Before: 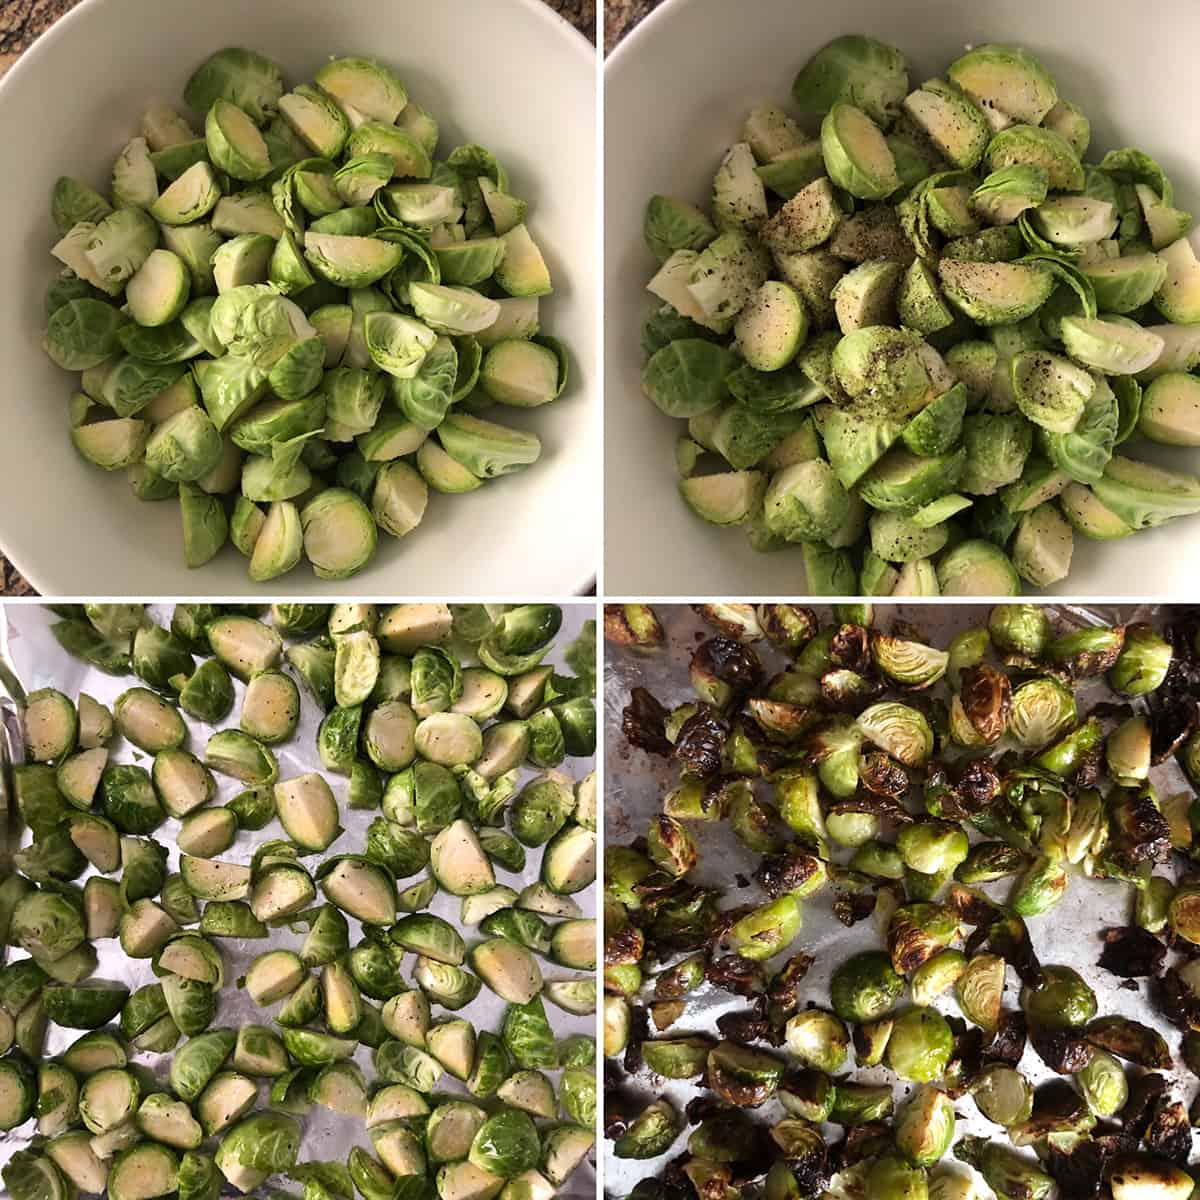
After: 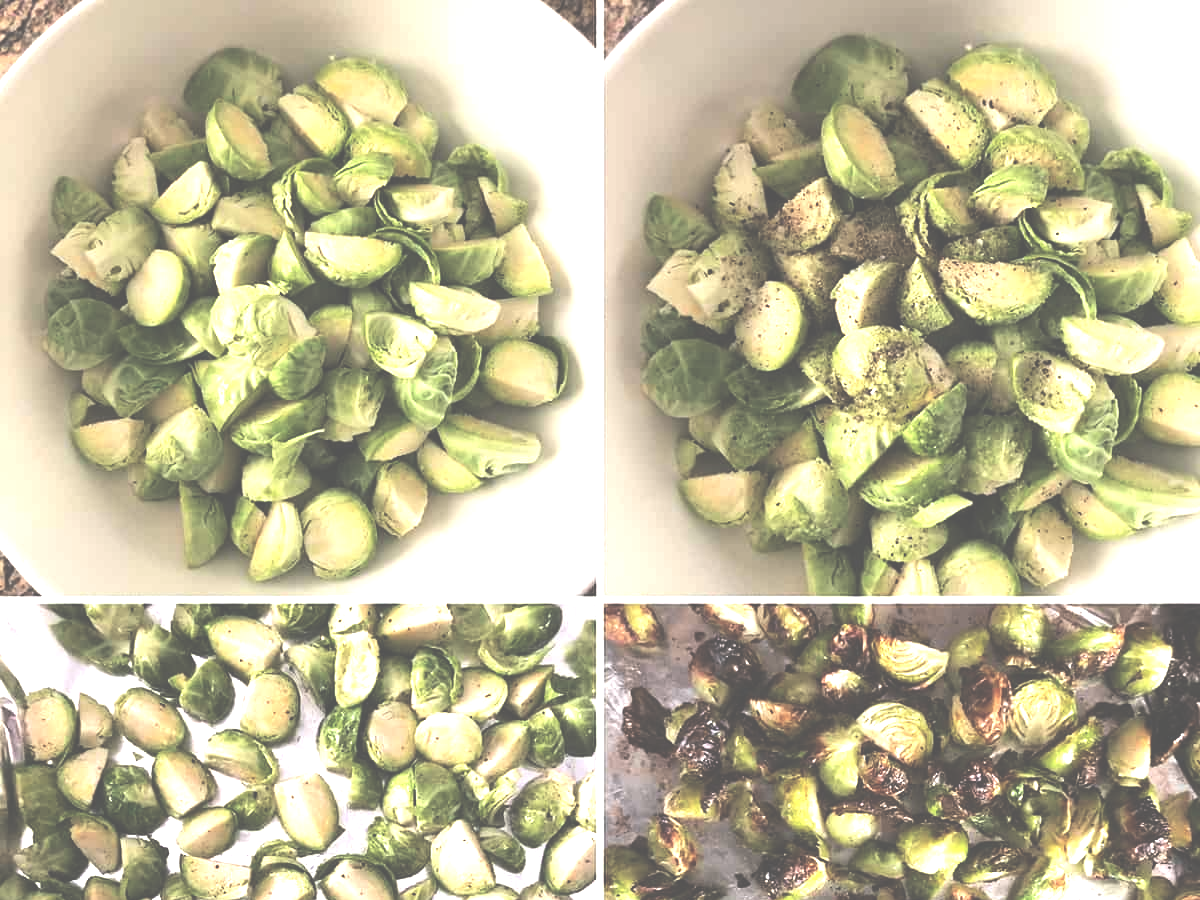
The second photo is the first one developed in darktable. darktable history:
crop: bottom 24.979%
tone equalizer: -8 EV -0.731 EV, -7 EV -0.706 EV, -6 EV -0.602 EV, -5 EV -0.377 EV, -3 EV 0.39 EV, -2 EV 0.6 EV, -1 EV 0.685 EV, +0 EV 0.771 EV, edges refinement/feathering 500, mask exposure compensation -1.57 EV, preserve details no
exposure: black level correction -0.071, exposure 0.501 EV, compensate highlight preservation false
